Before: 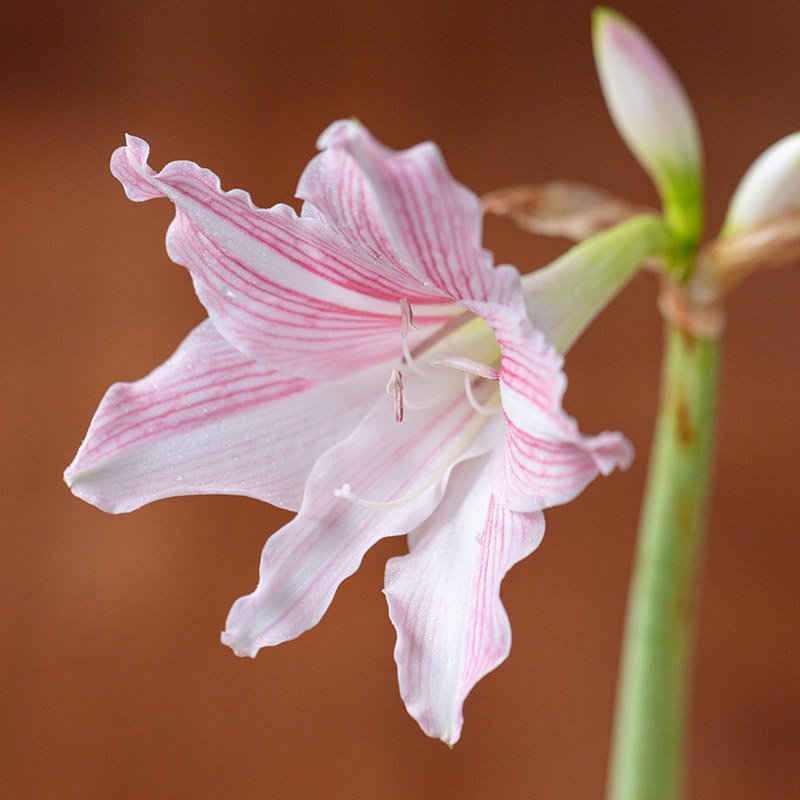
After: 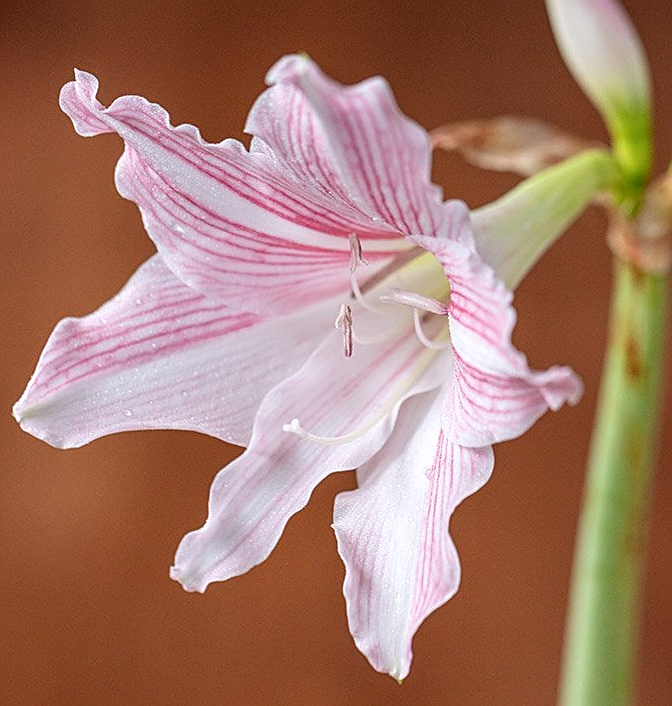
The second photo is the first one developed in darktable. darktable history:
crop: left 6.446%, top 8.188%, right 9.538%, bottom 3.548%
sharpen: on, module defaults
local contrast: on, module defaults
